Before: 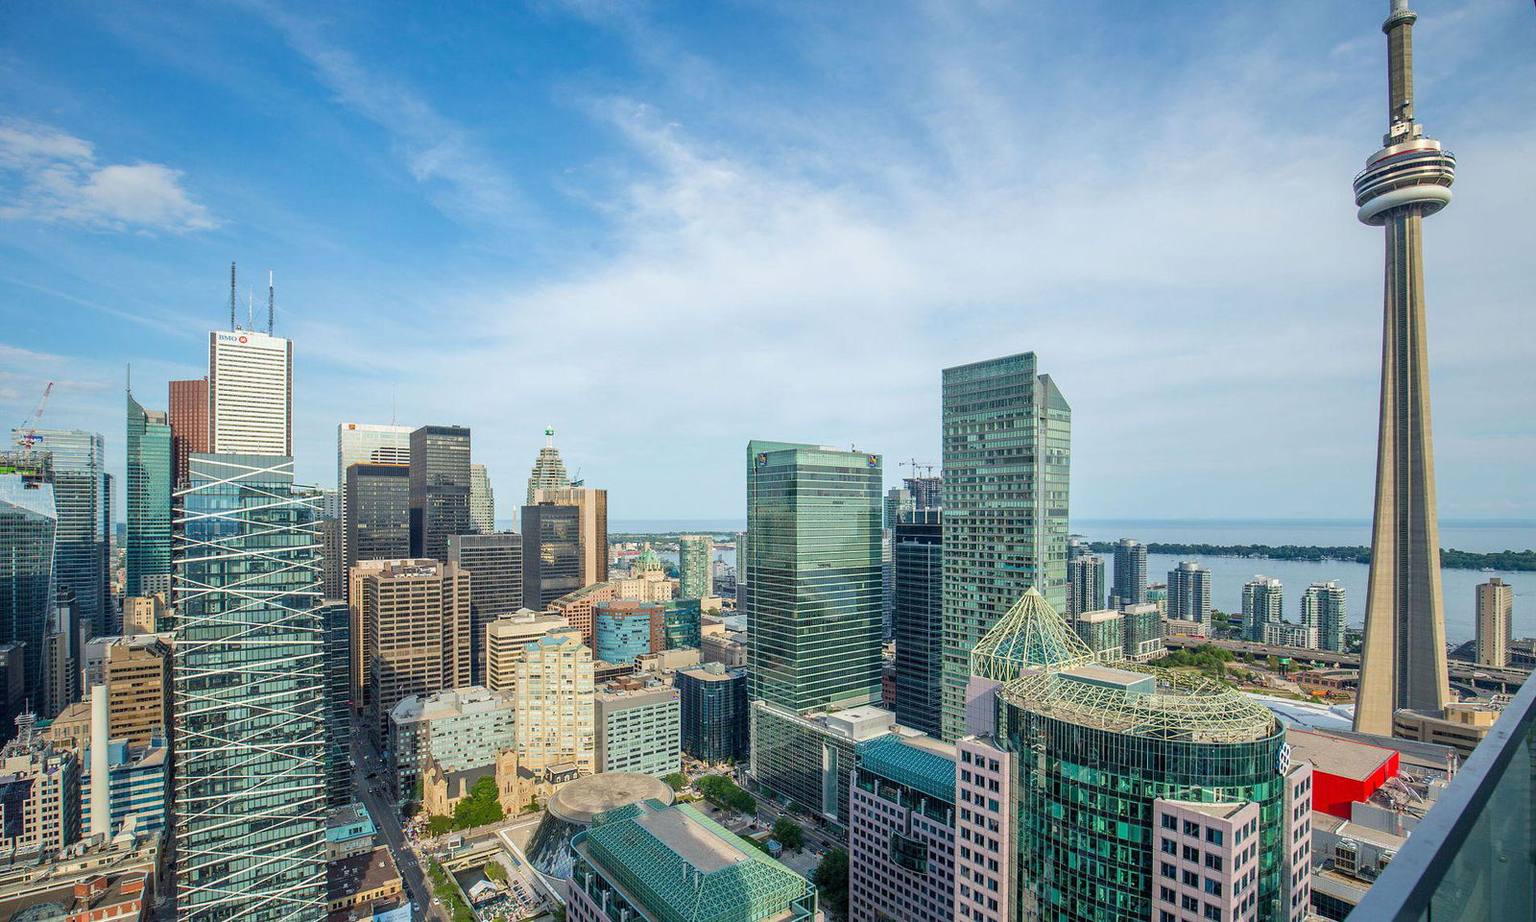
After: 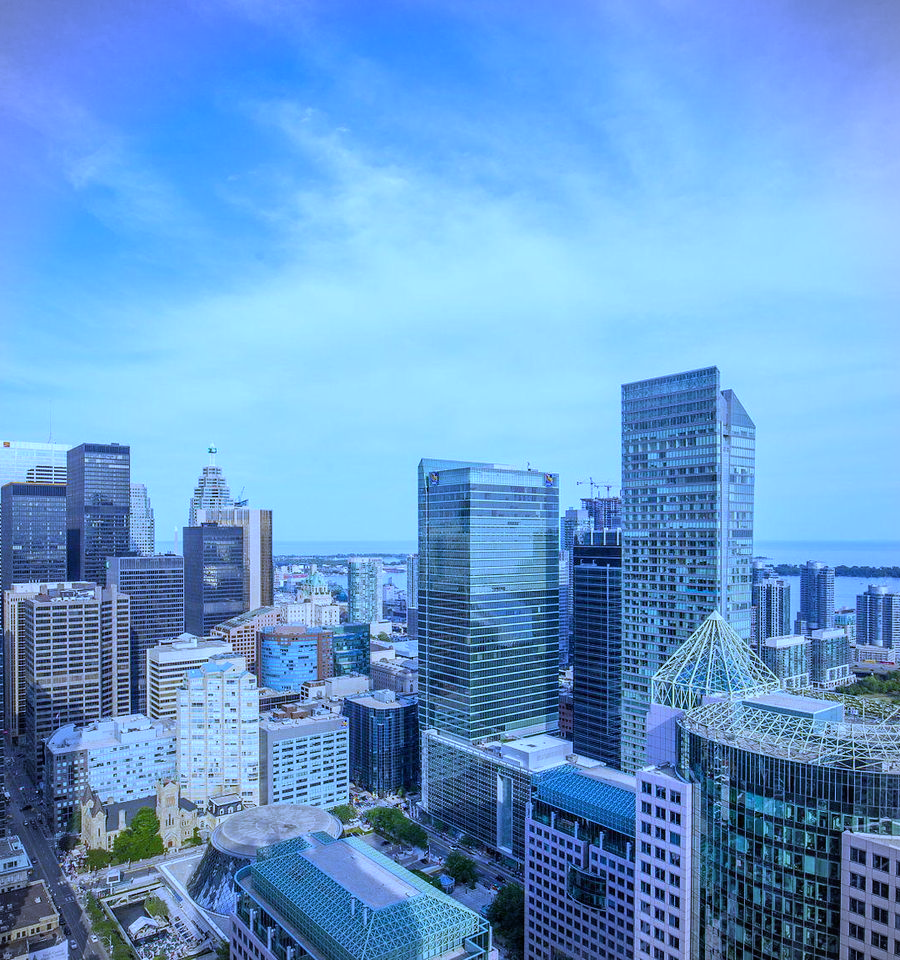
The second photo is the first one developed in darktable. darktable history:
crop and rotate: left 22.516%, right 21.234%
vignetting: fall-off start 92.6%, brightness -0.52, saturation -0.51, center (-0.012, 0)
white balance: red 0.766, blue 1.537
